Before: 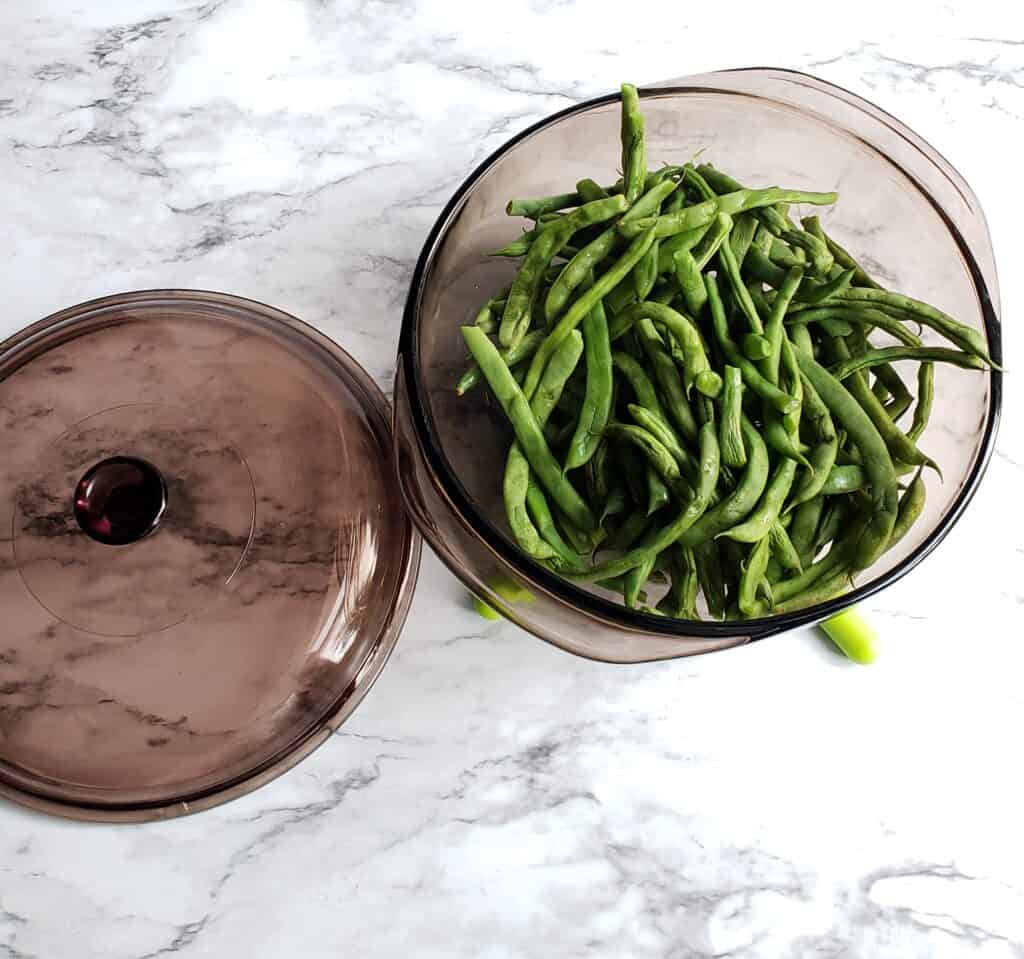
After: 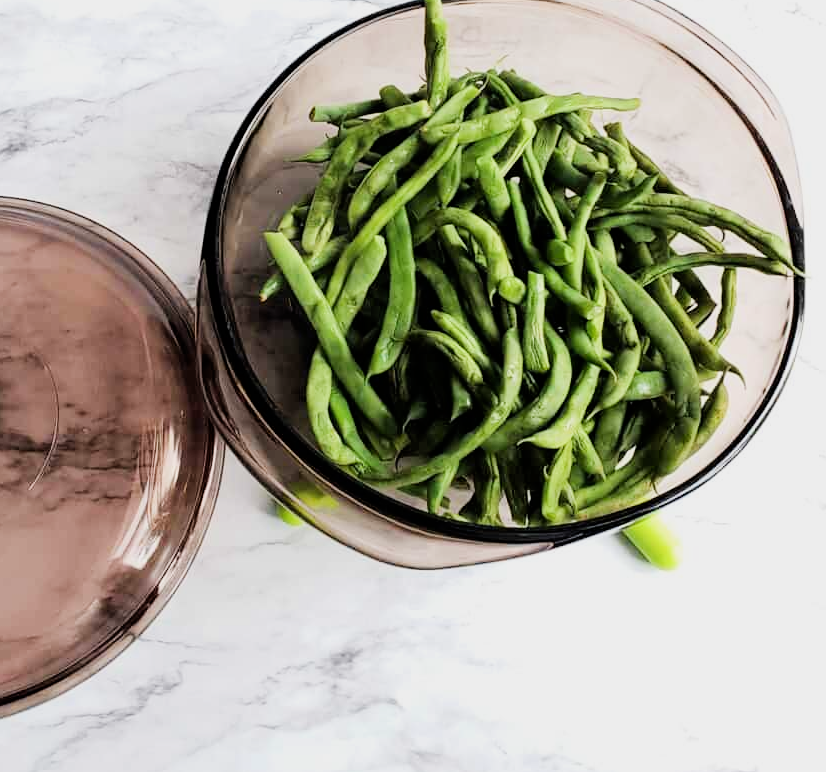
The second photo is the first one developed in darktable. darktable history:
filmic rgb: black relative exposure -7.65 EV, white relative exposure 4.56 EV, threshold 3.06 EV, hardness 3.61, contrast 1.109, iterations of high-quality reconstruction 0, enable highlight reconstruction true
exposure: exposure 0.664 EV, compensate highlight preservation false
crop: left 19.323%, top 9.845%, bottom 9.625%
